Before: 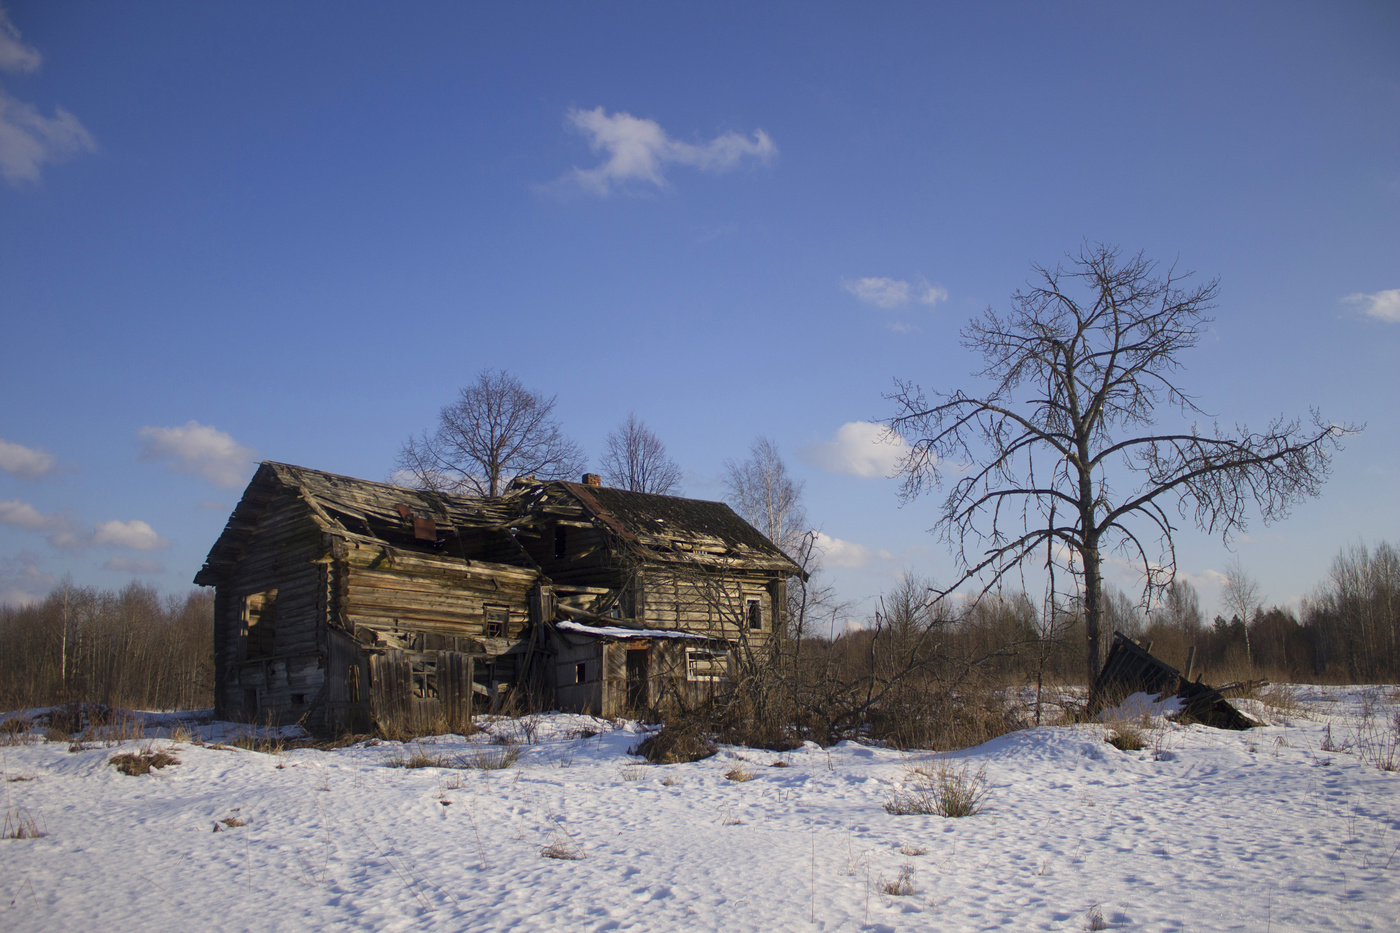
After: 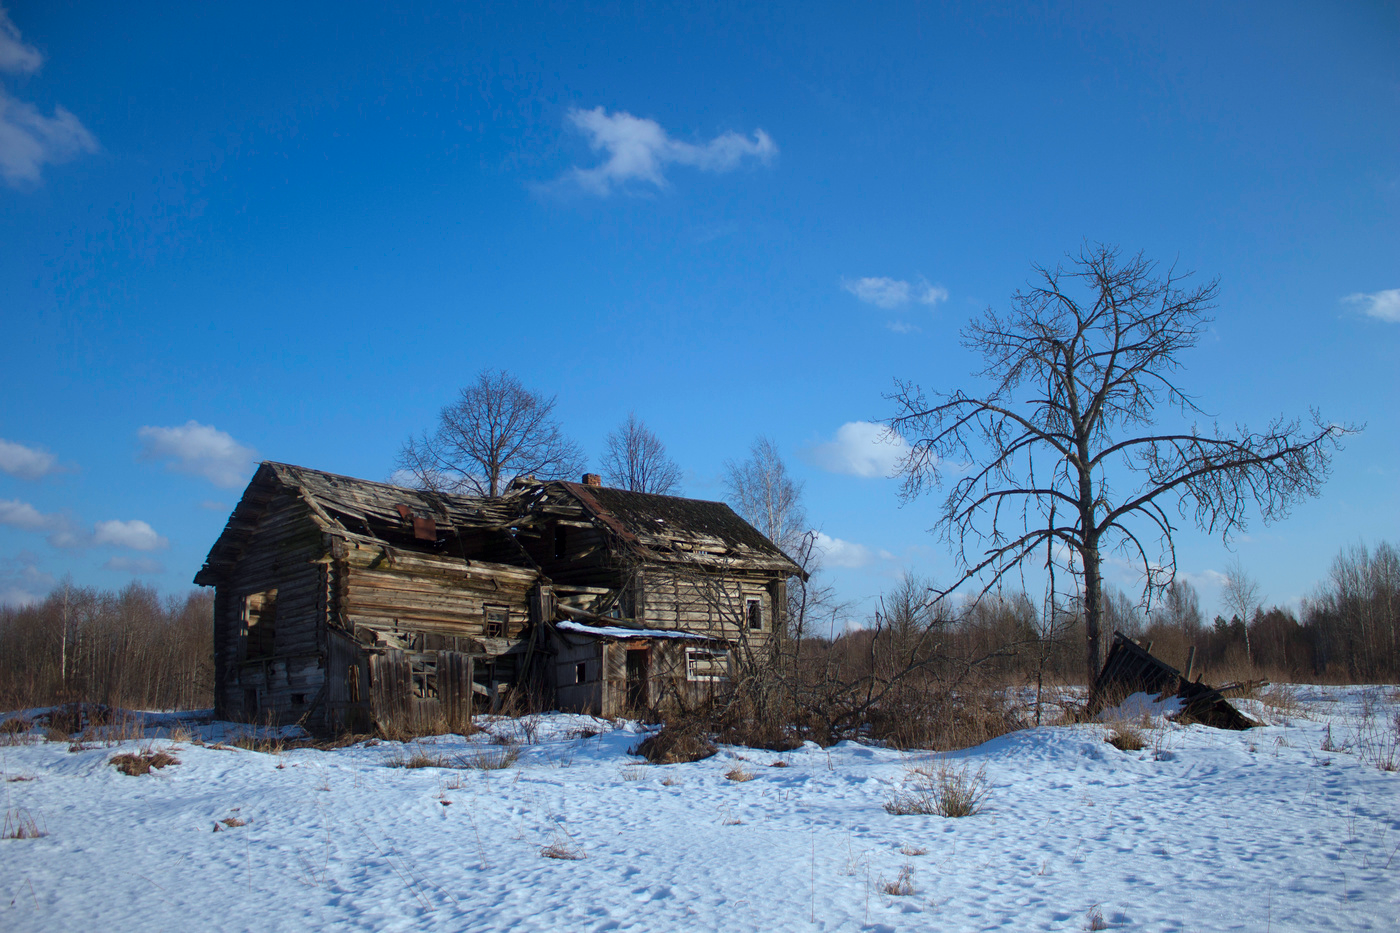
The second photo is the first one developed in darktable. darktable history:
exposure: compensate highlight preservation false
color correction: highlights a* -9.73, highlights b* -21.22
